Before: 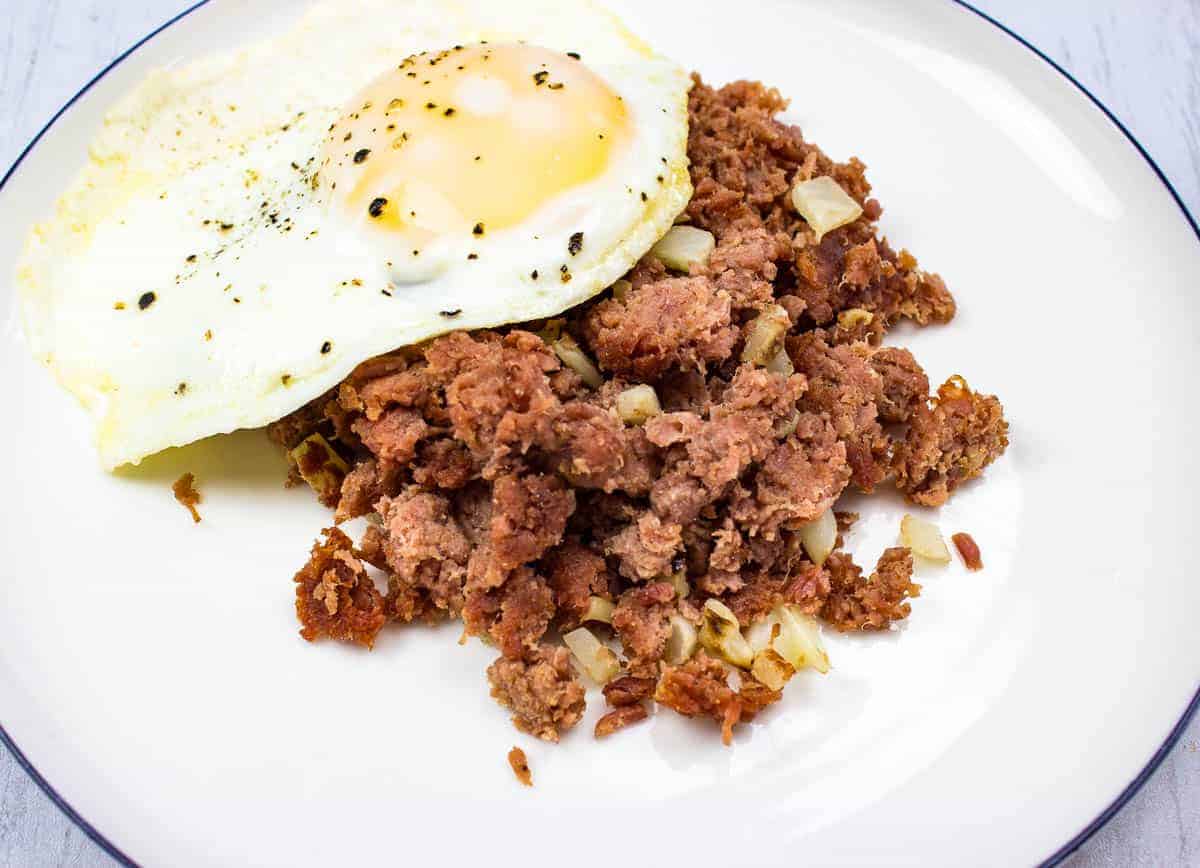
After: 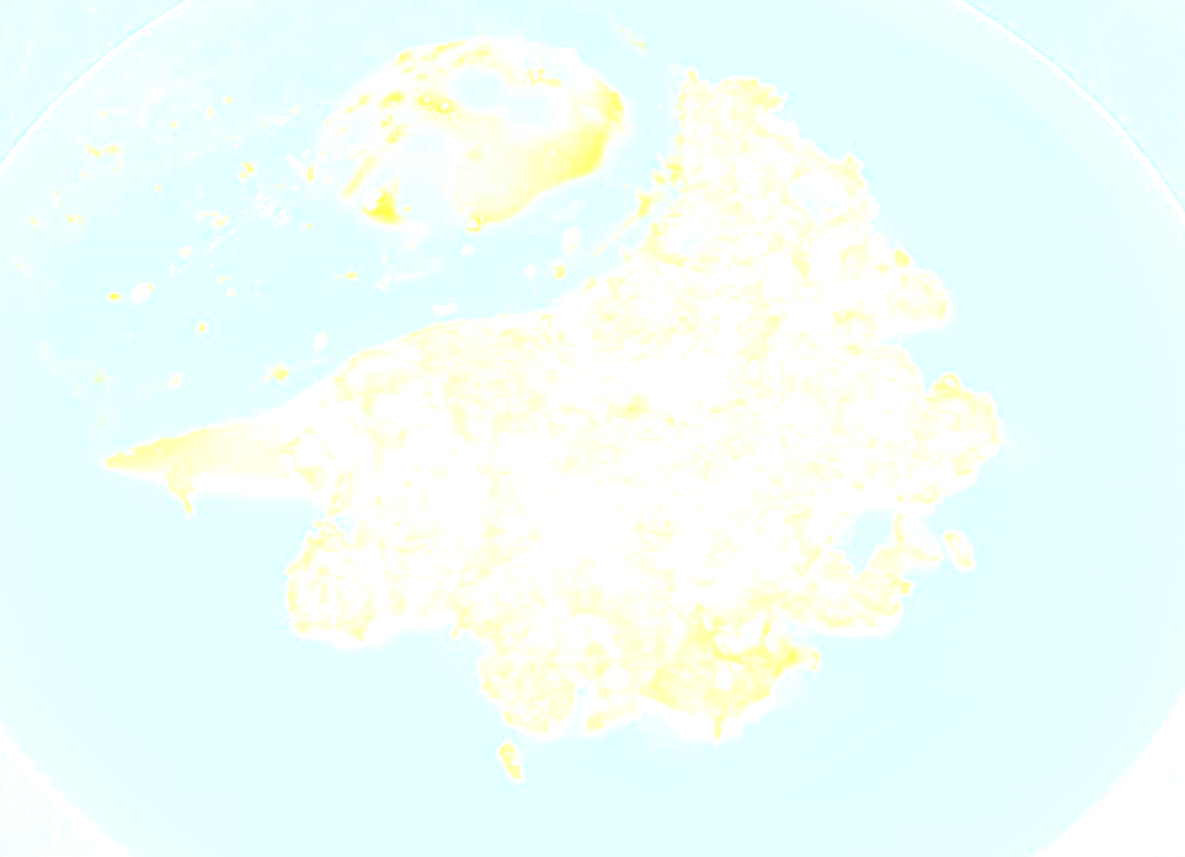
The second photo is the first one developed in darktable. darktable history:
white balance: red 0.871, blue 1.249
crop and rotate: angle -0.5°
haze removal: compatibility mode true, adaptive false
bloom: size 70%, threshold 25%, strength 70%
